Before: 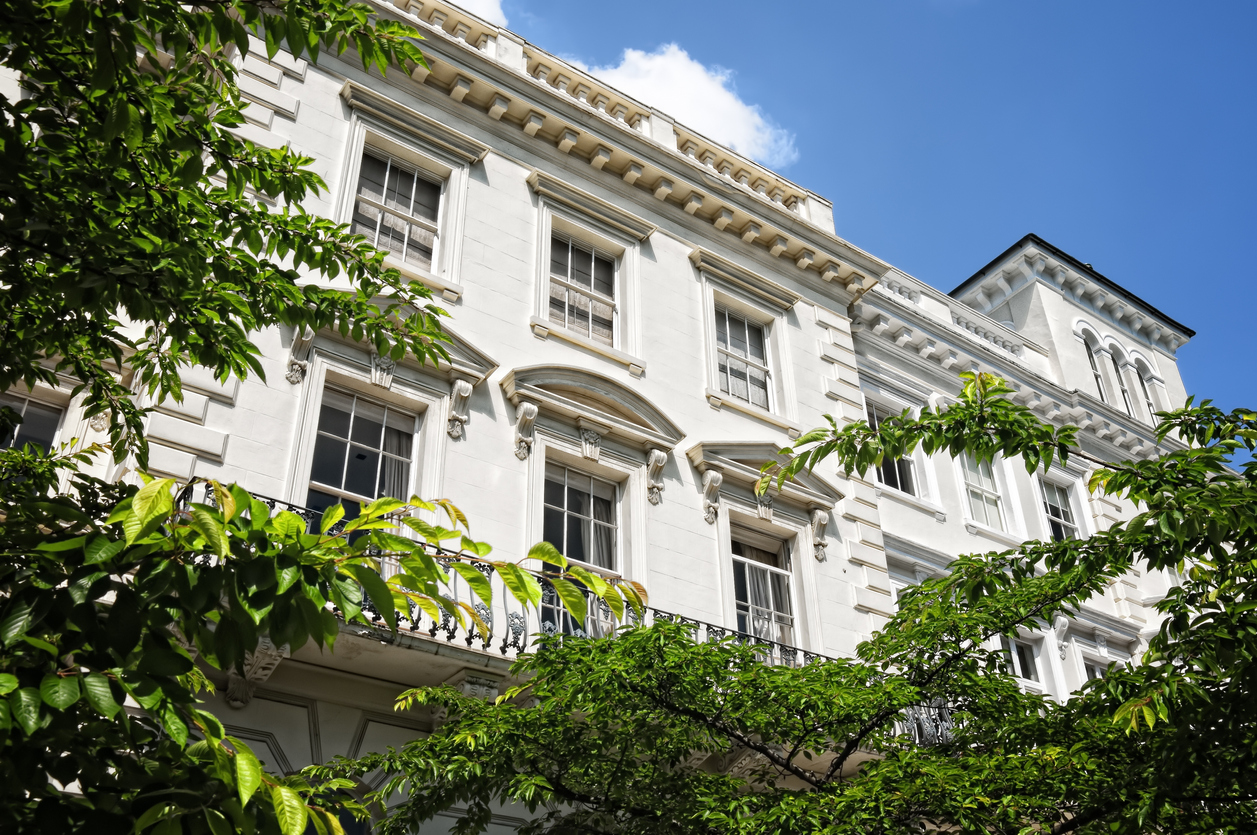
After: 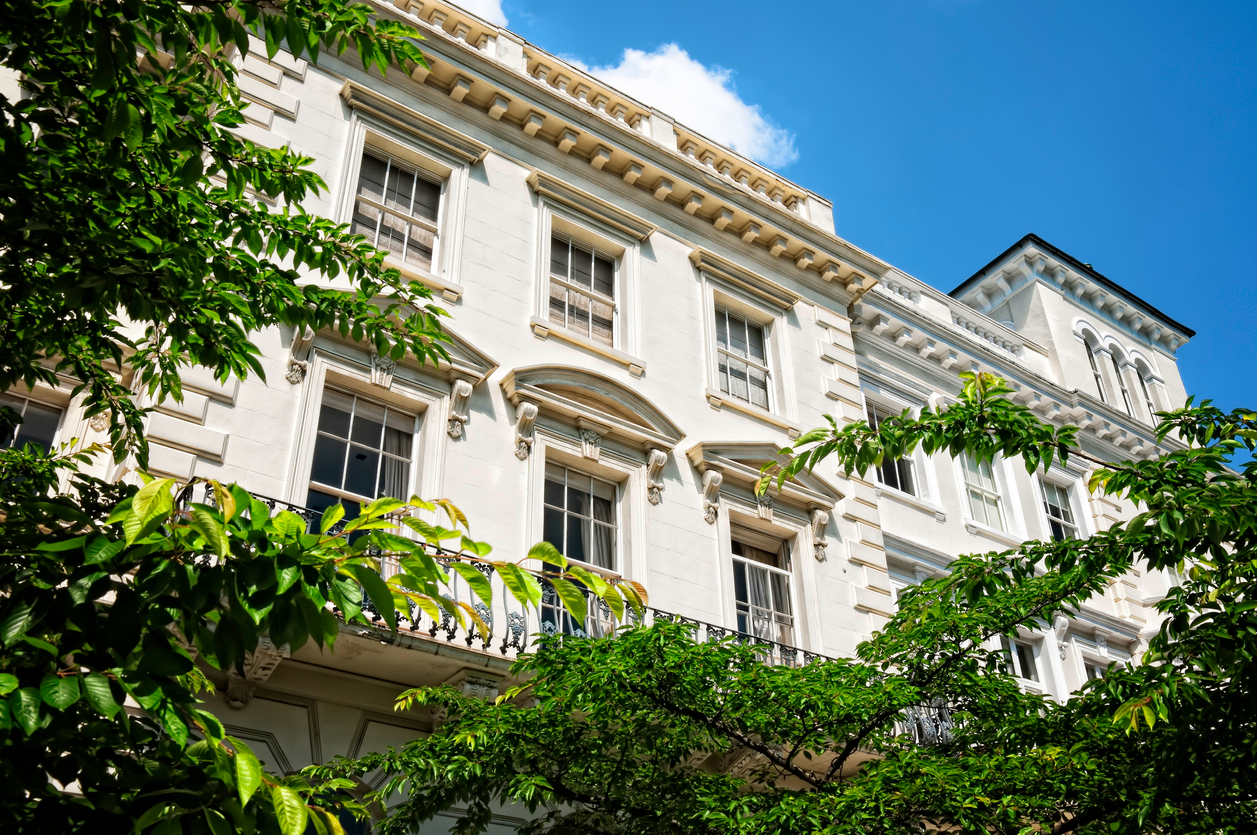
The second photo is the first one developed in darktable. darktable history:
velvia: strength 45.16%
